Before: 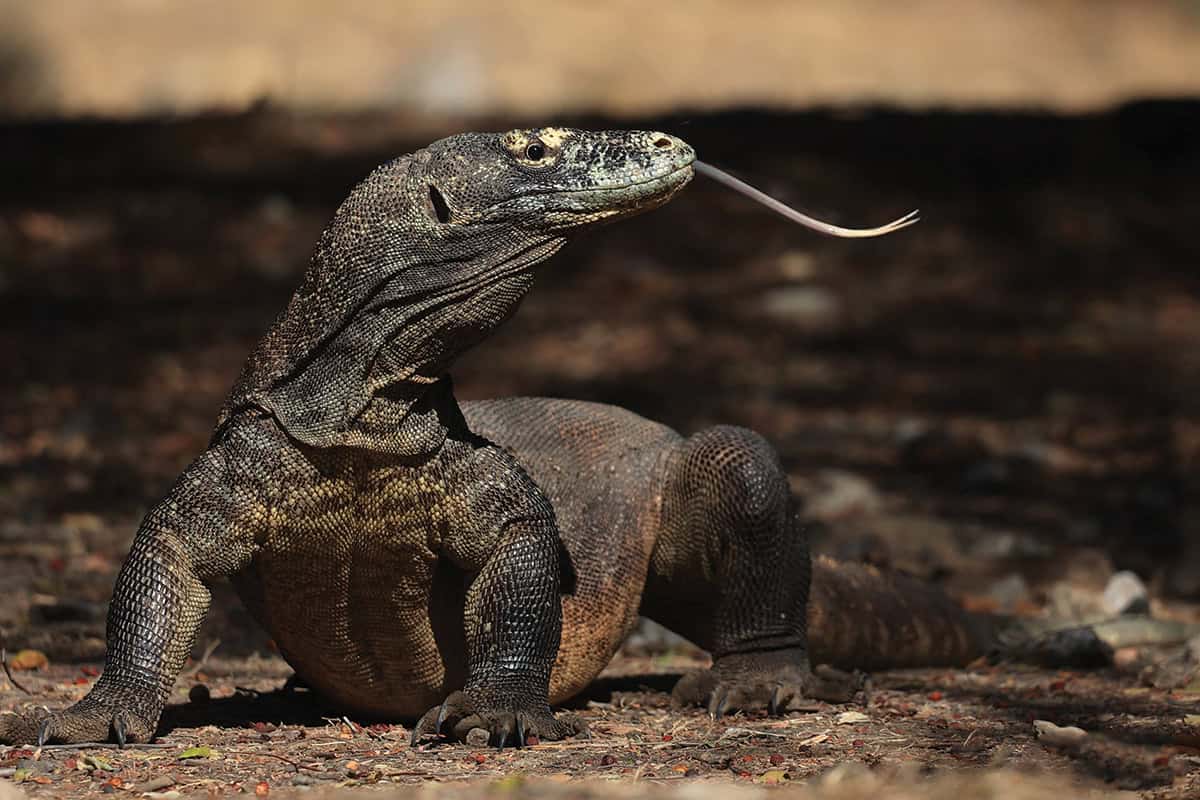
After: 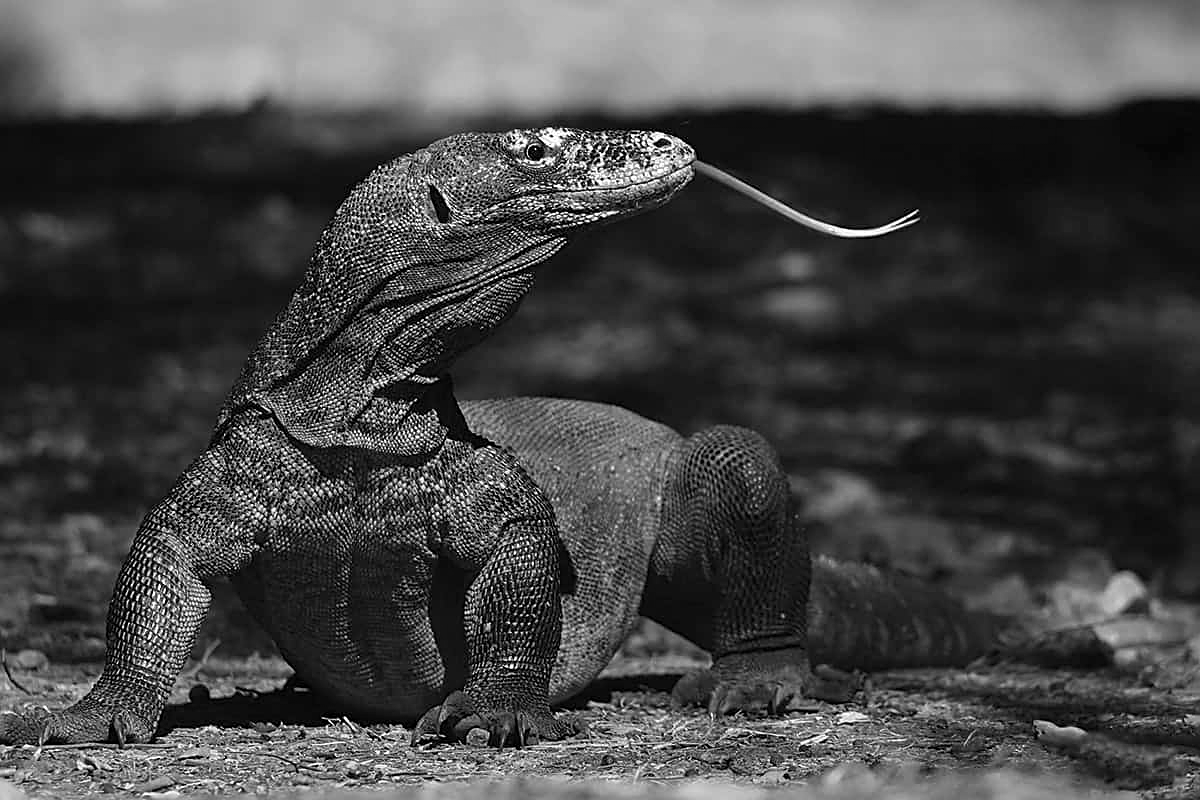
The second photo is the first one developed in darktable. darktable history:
sharpen: on, module defaults
monochrome: a -6.99, b 35.61, size 1.4
exposure: exposure 0.128 EV, compensate highlight preservation false
